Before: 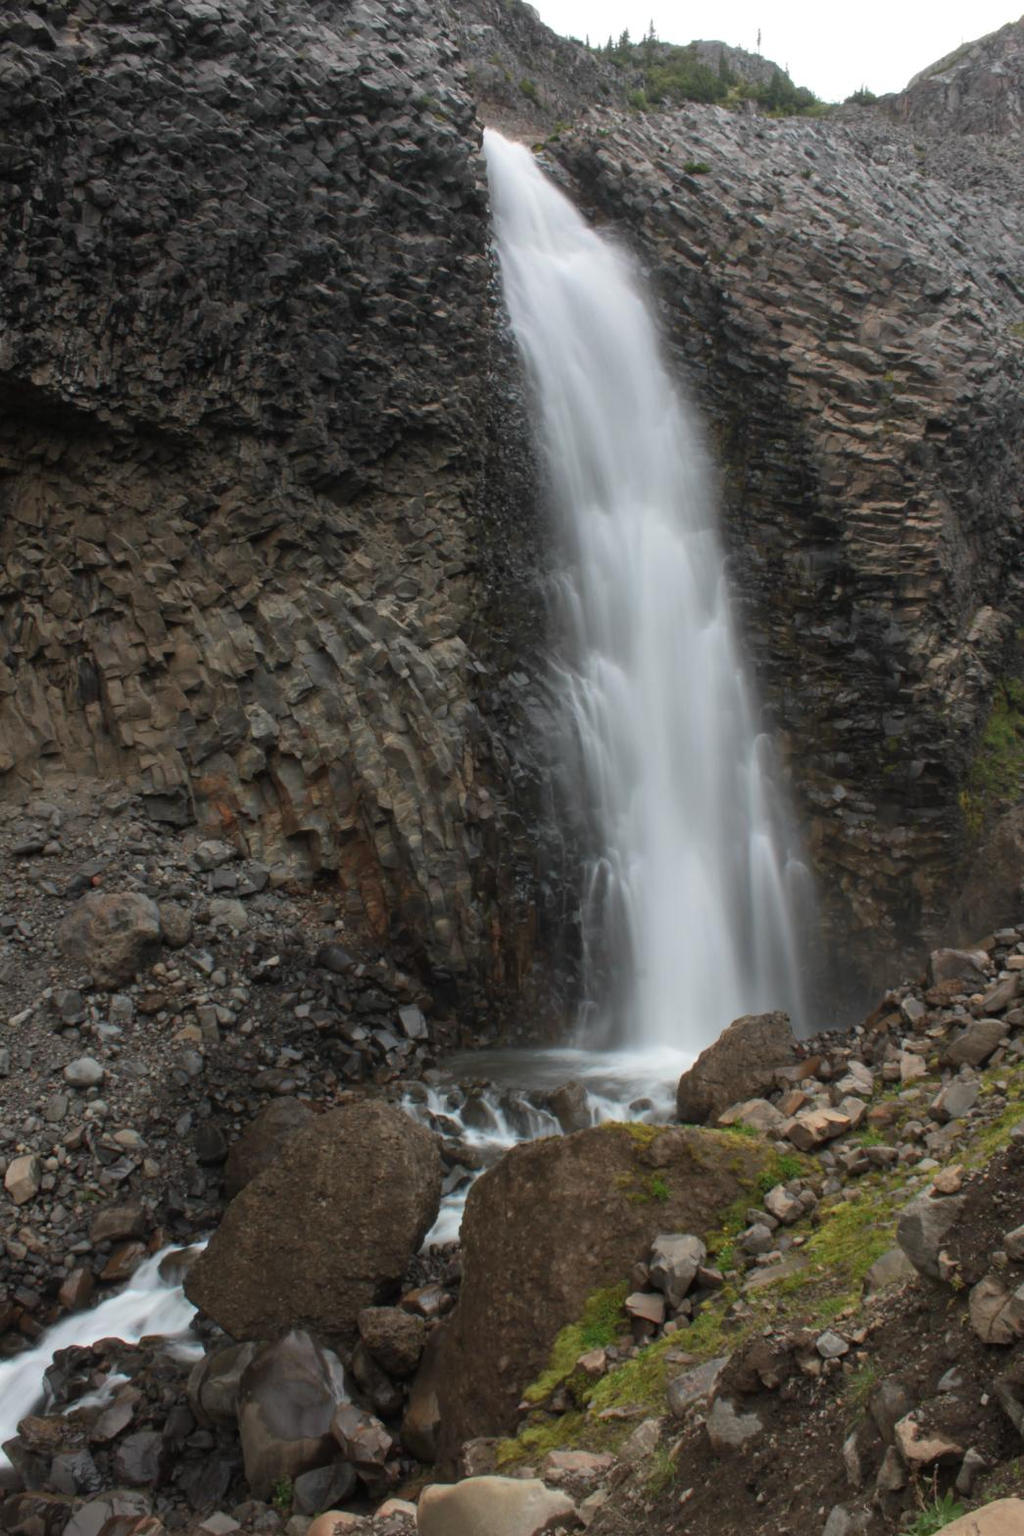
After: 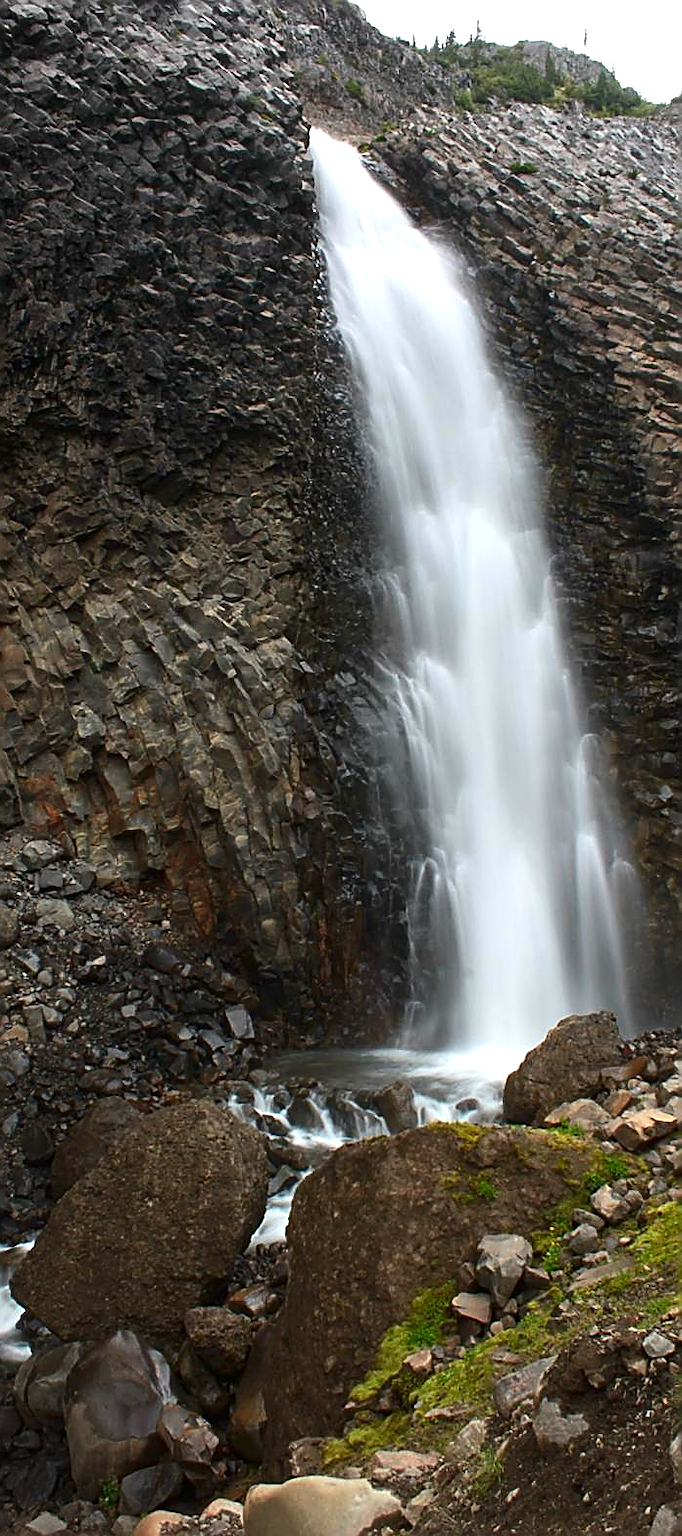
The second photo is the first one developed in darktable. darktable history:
contrast brightness saturation: contrast 0.12, brightness -0.123, saturation 0.202
exposure: black level correction 0, exposure 0.695 EV, compensate highlight preservation false
crop: left 16.943%, right 16.281%
sharpen: radius 1.69, amount 1.283
